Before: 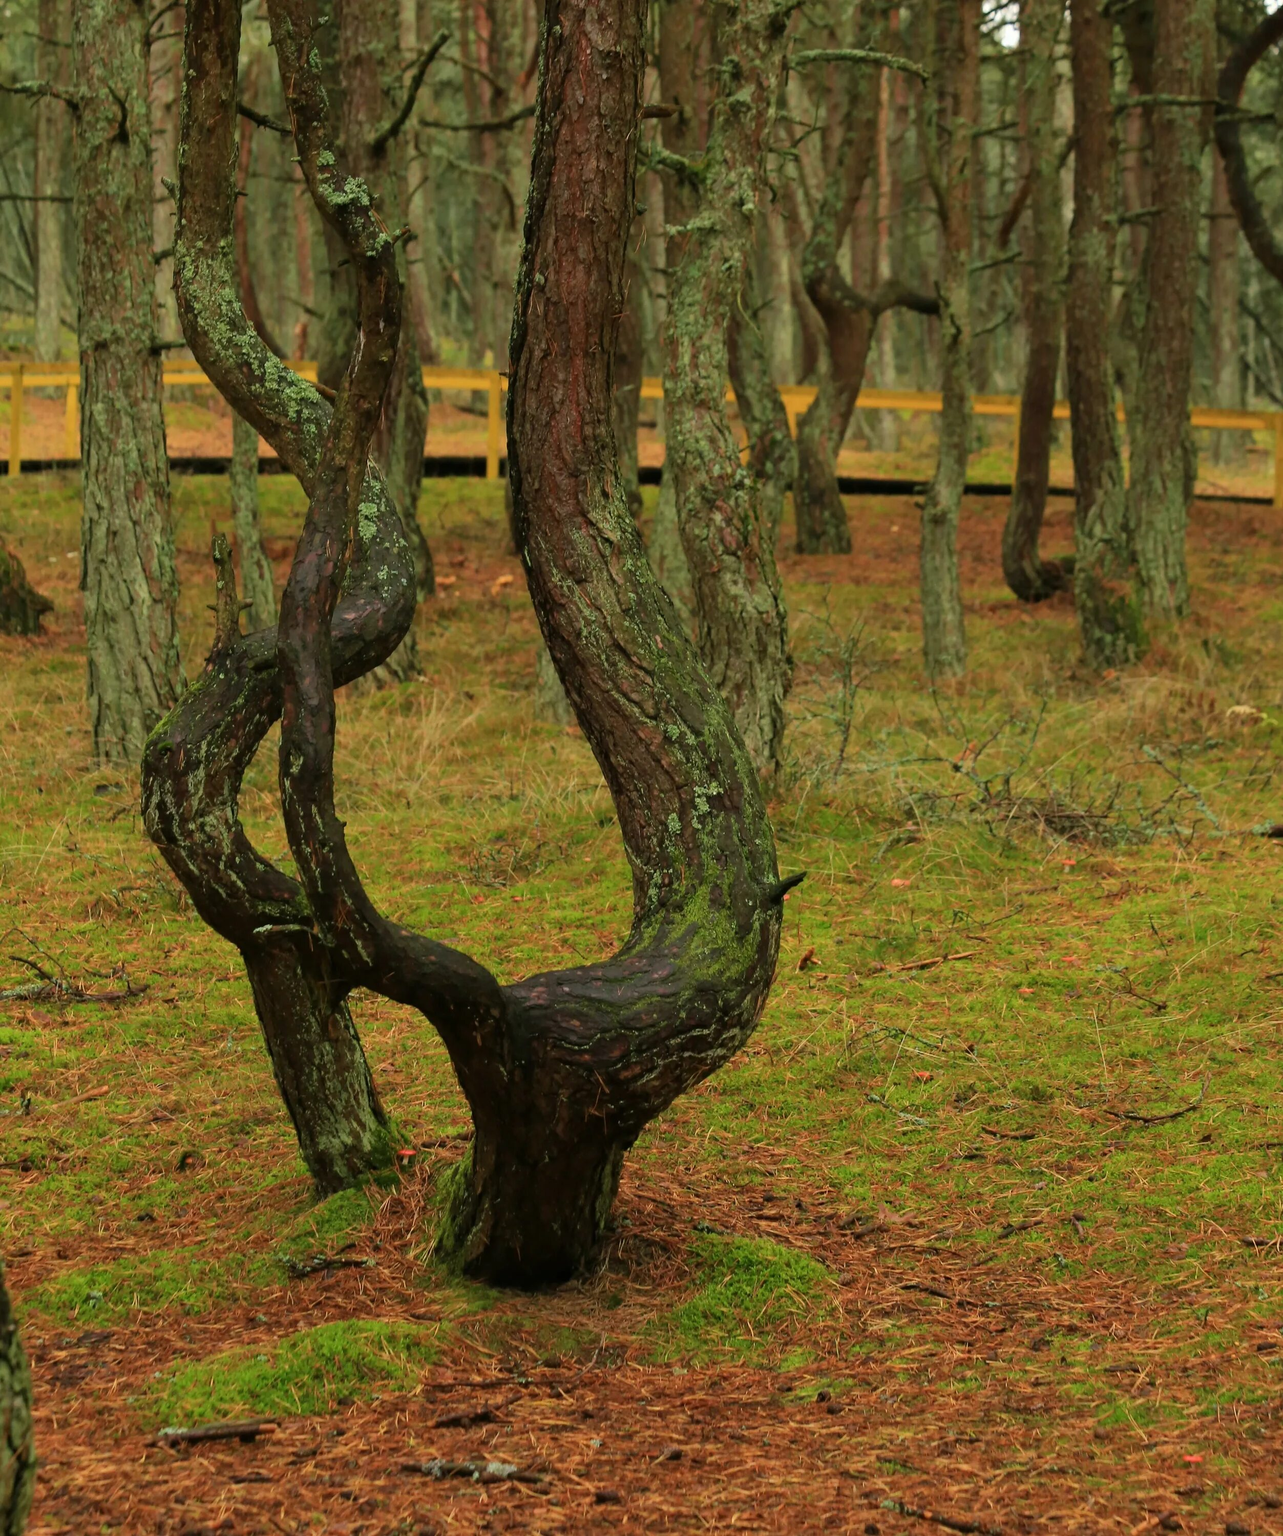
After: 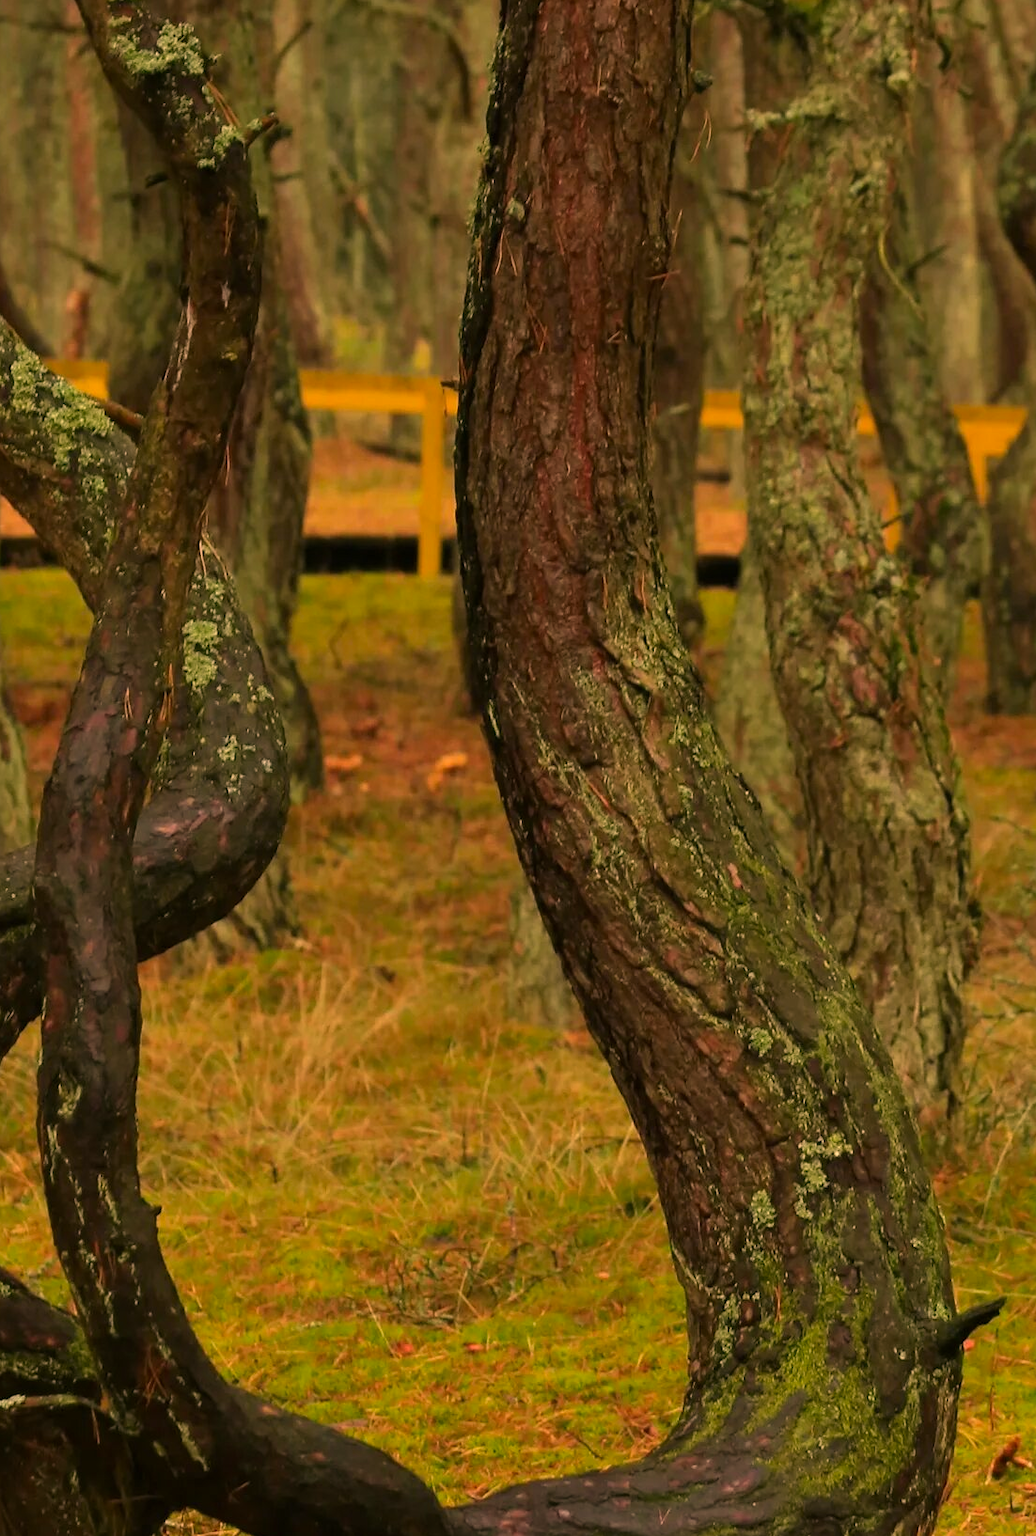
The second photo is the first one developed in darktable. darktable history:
crop: left 20.16%, top 10.749%, right 35.789%, bottom 34.751%
color correction: highlights a* 22.58, highlights b* 22.4
